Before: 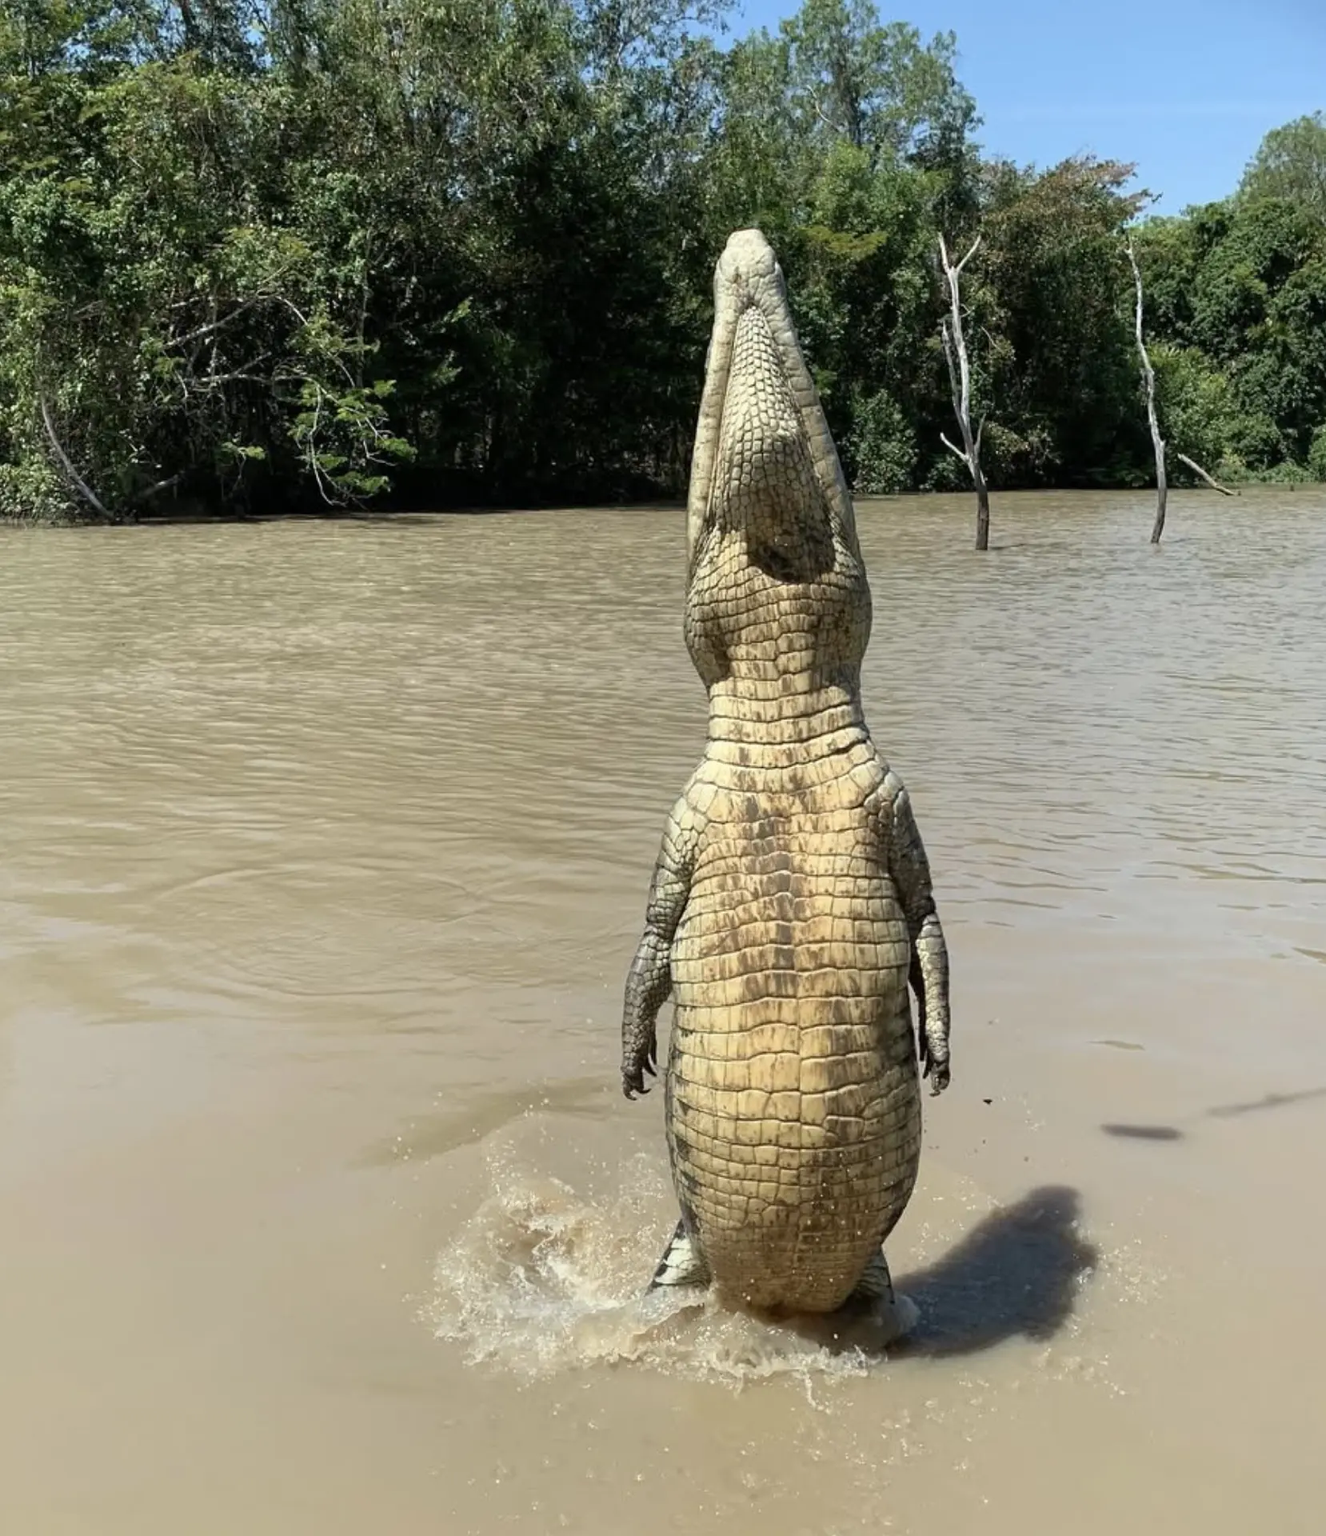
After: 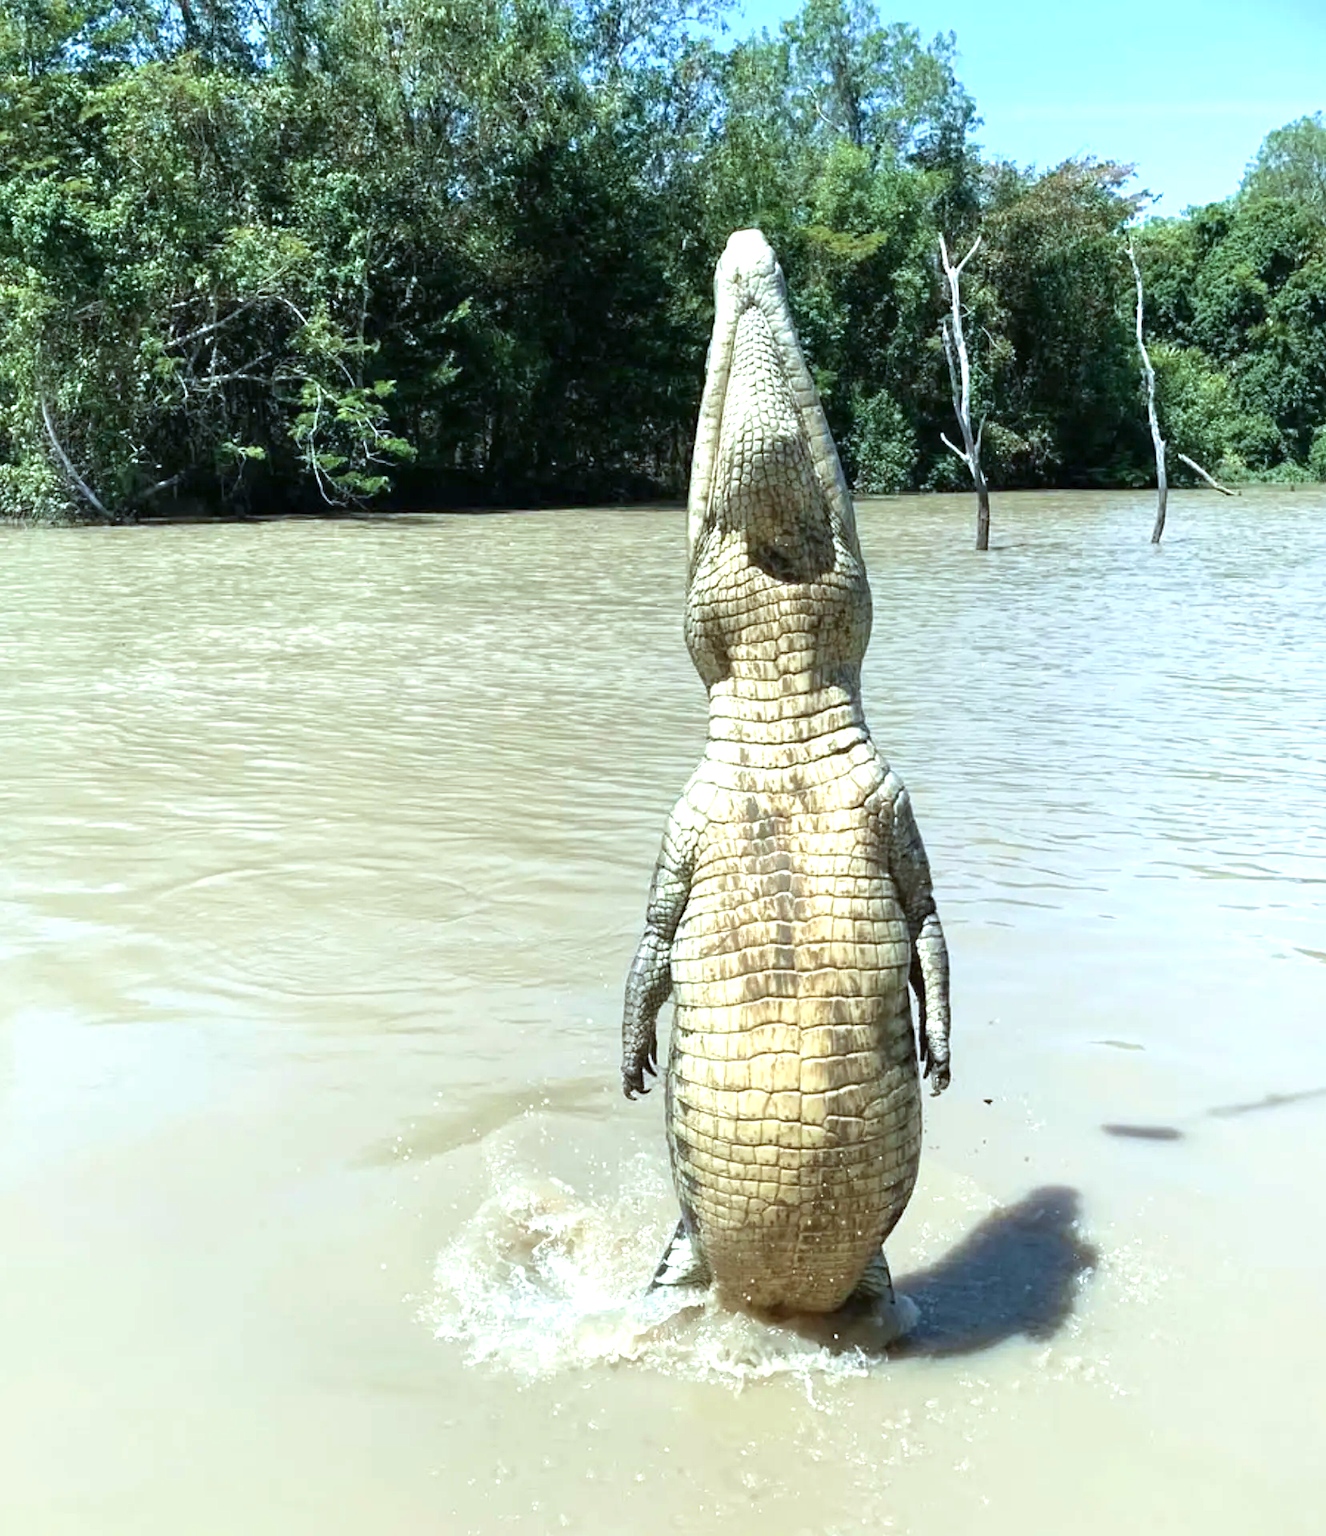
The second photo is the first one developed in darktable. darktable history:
velvia: strength 15%
color calibration: illuminant F (fluorescent), F source F9 (Cool White Deluxe 4150 K) – high CRI, x 0.374, y 0.373, temperature 4158.34 K
exposure: black level correction 0, exposure 0.953 EV, compensate exposure bias true, compensate highlight preservation false
